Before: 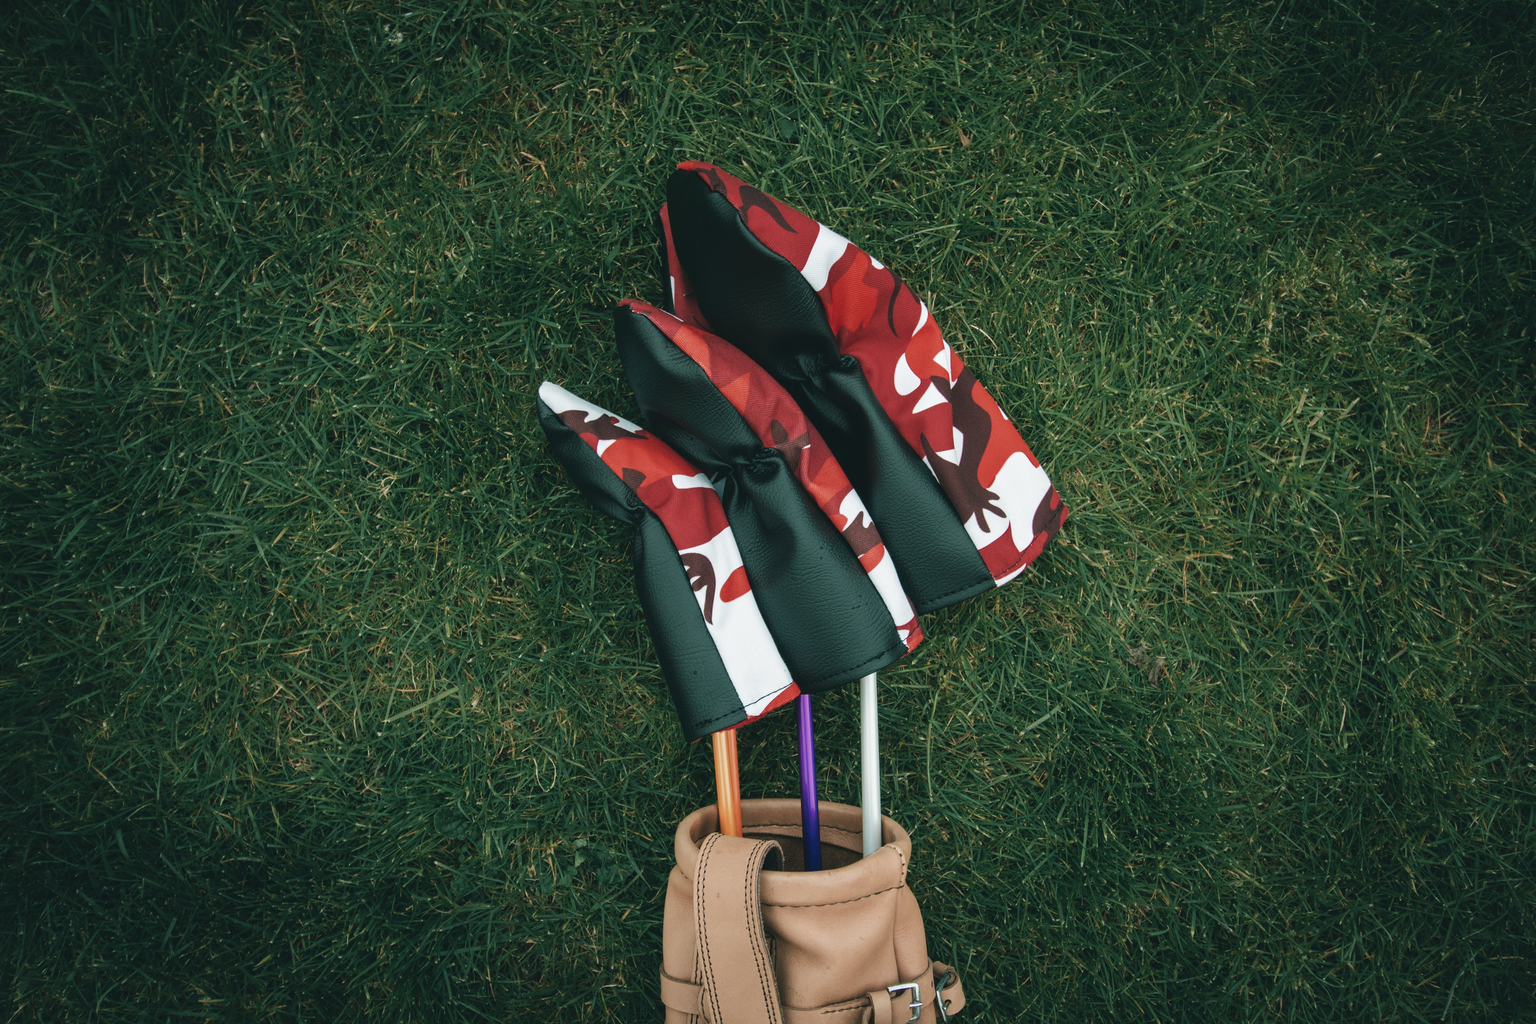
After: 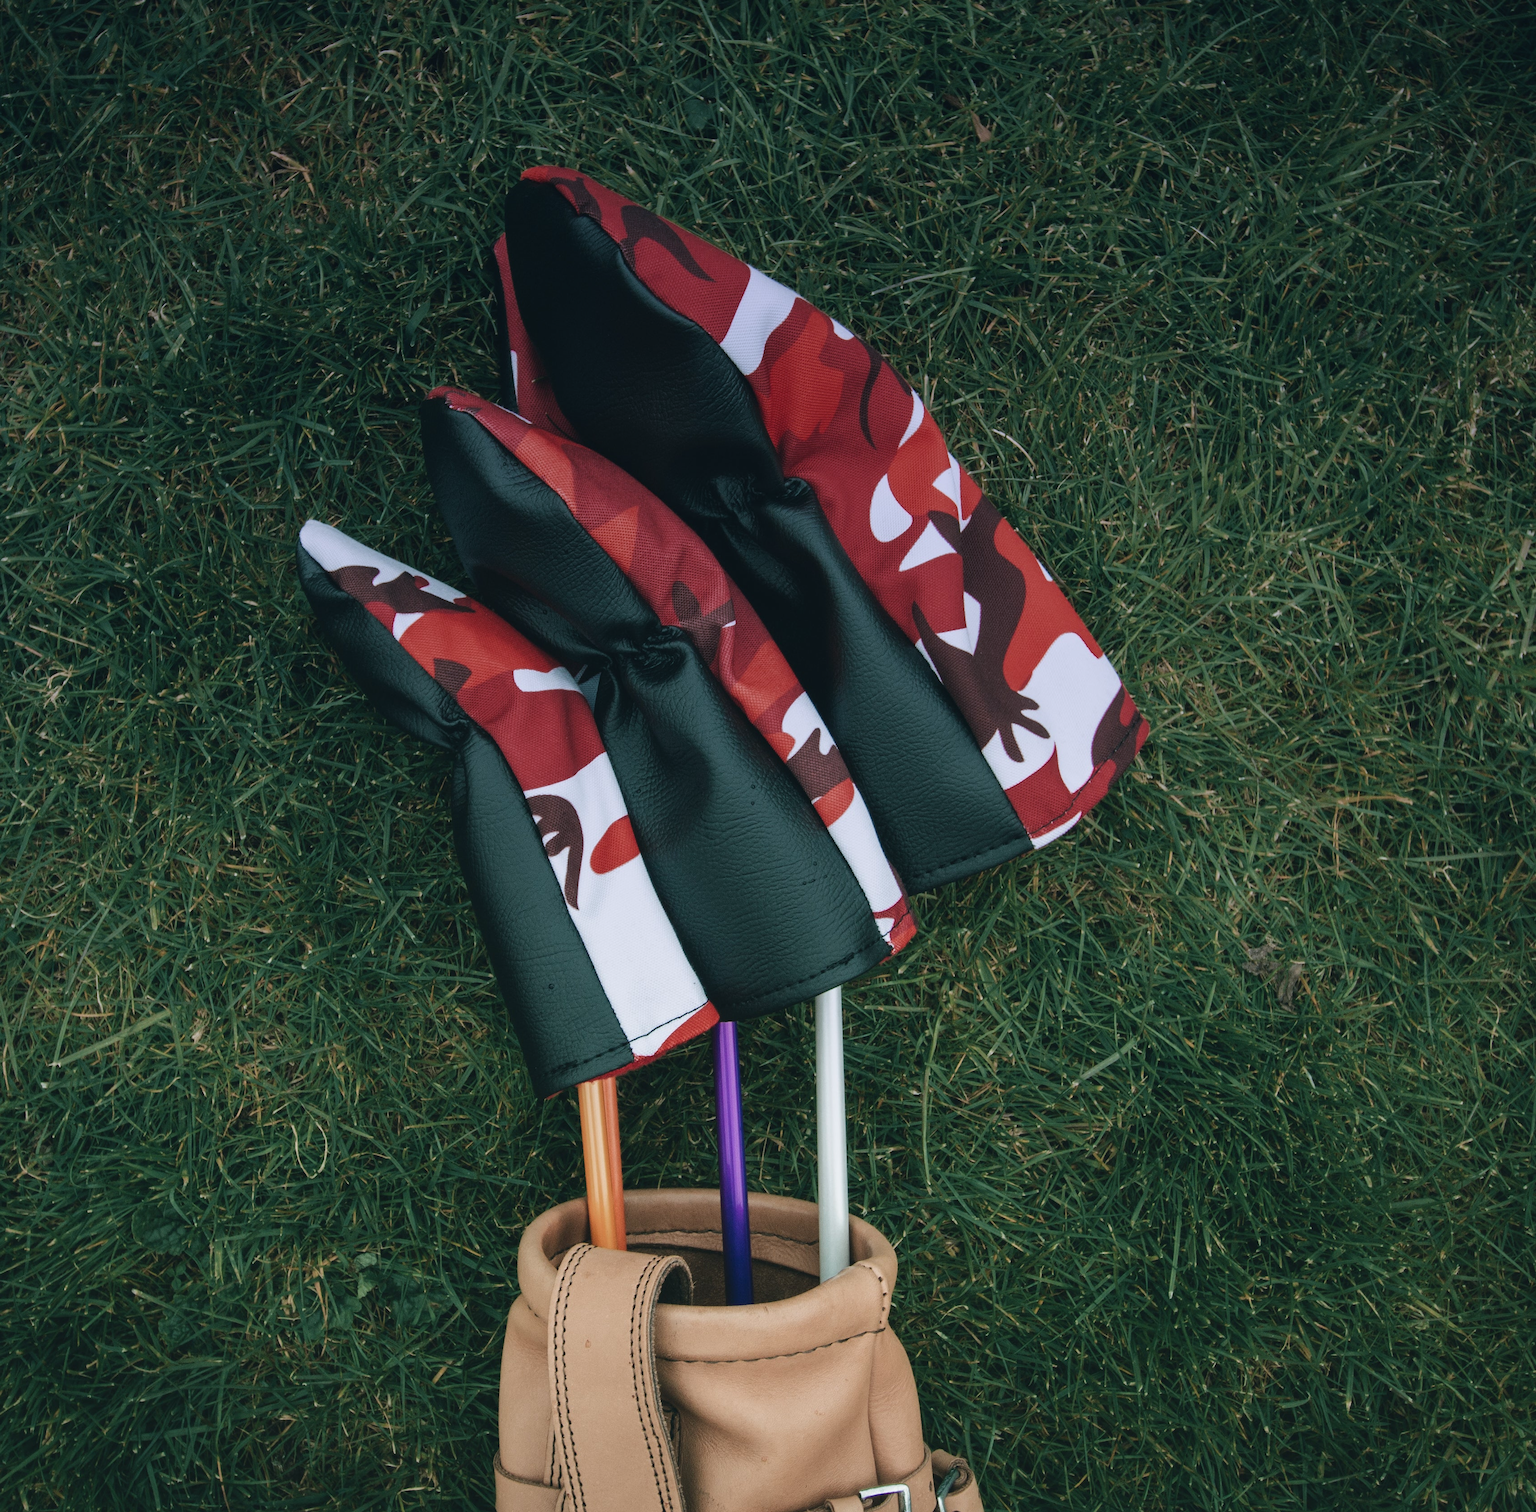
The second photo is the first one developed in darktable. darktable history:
crop and rotate: left 22.918%, top 5.629%, right 14.711%, bottom 2.247%
graduated density: hue 238.83°, saturation 50%
